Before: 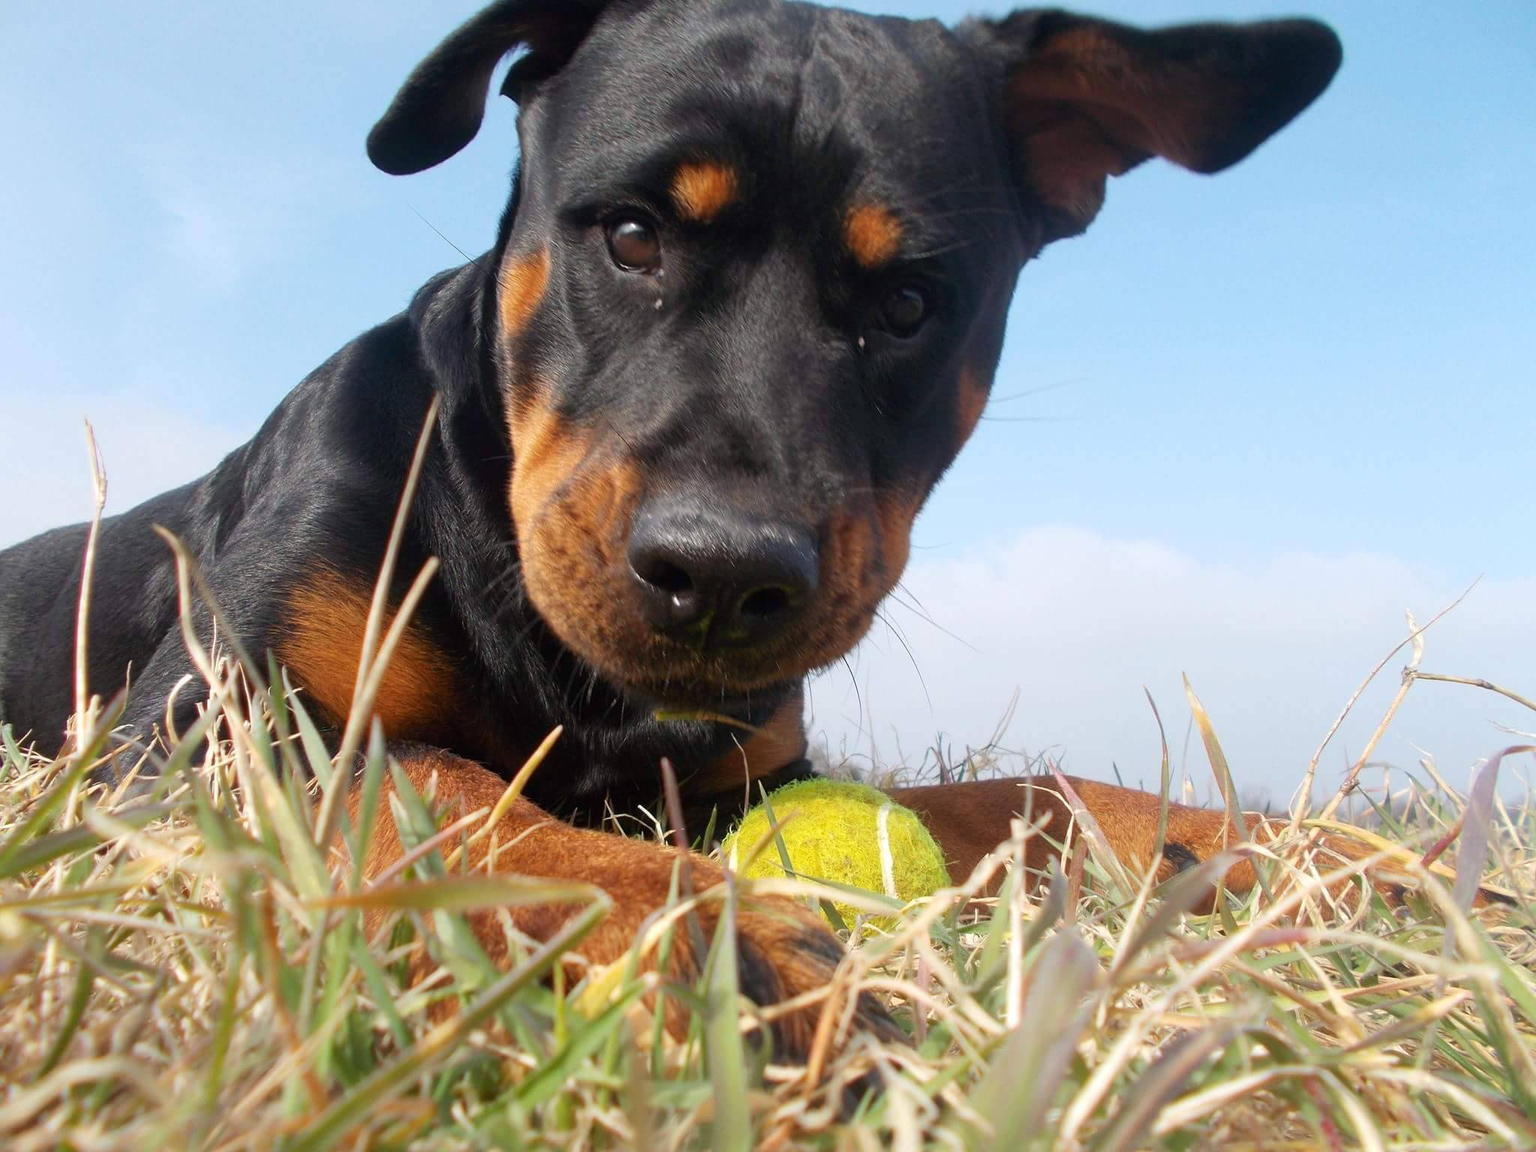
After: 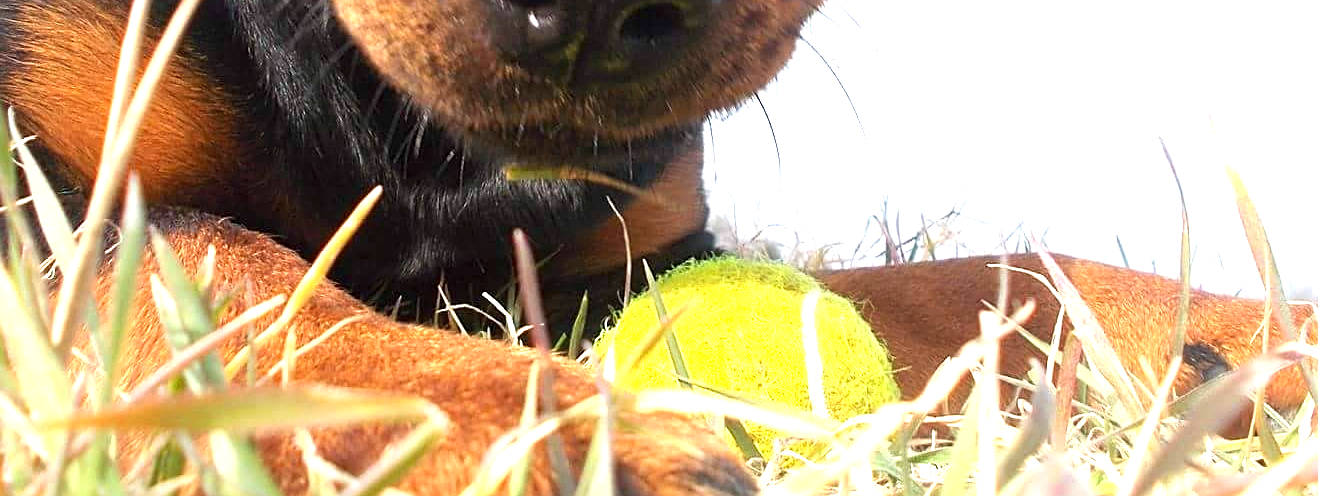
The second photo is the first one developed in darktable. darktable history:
exposure: exposure 1.143 EV, compensate highlight preservation false
crop: left 17.975%, top 50.864%, right 17.64%, bottom 16.81%
sharpen: on, module defaults
